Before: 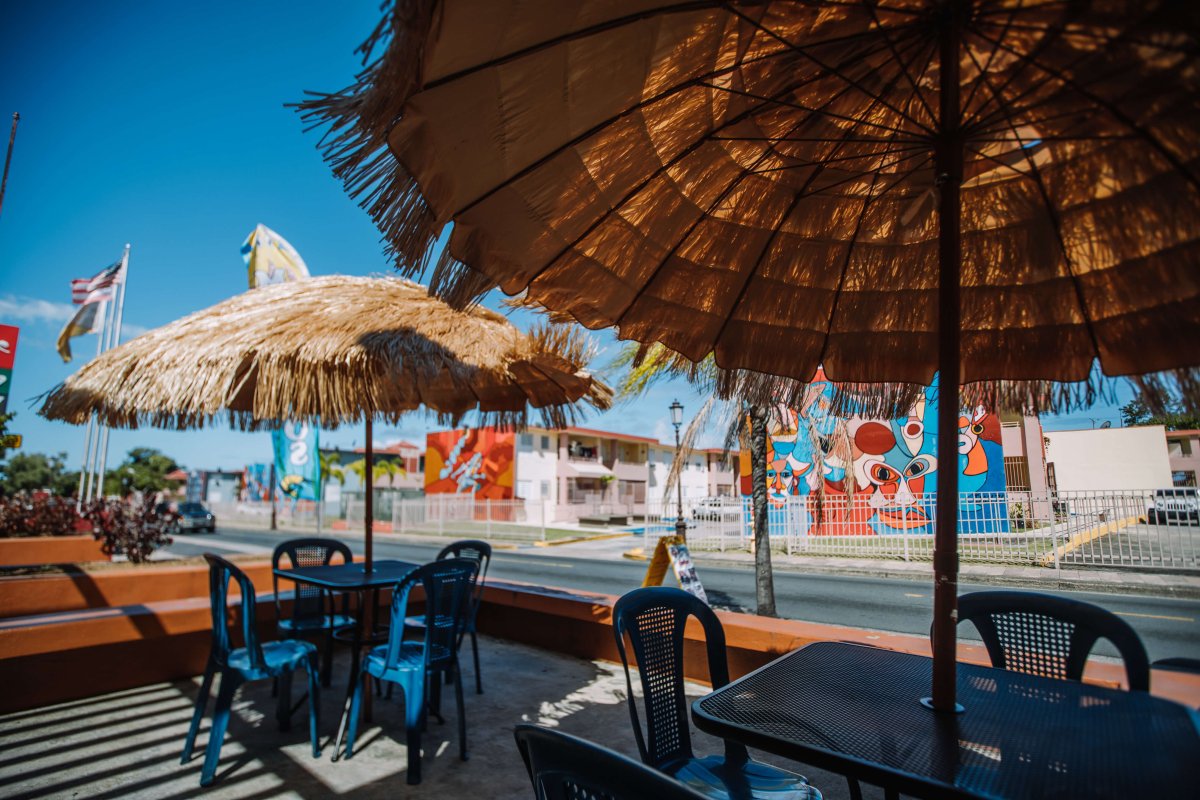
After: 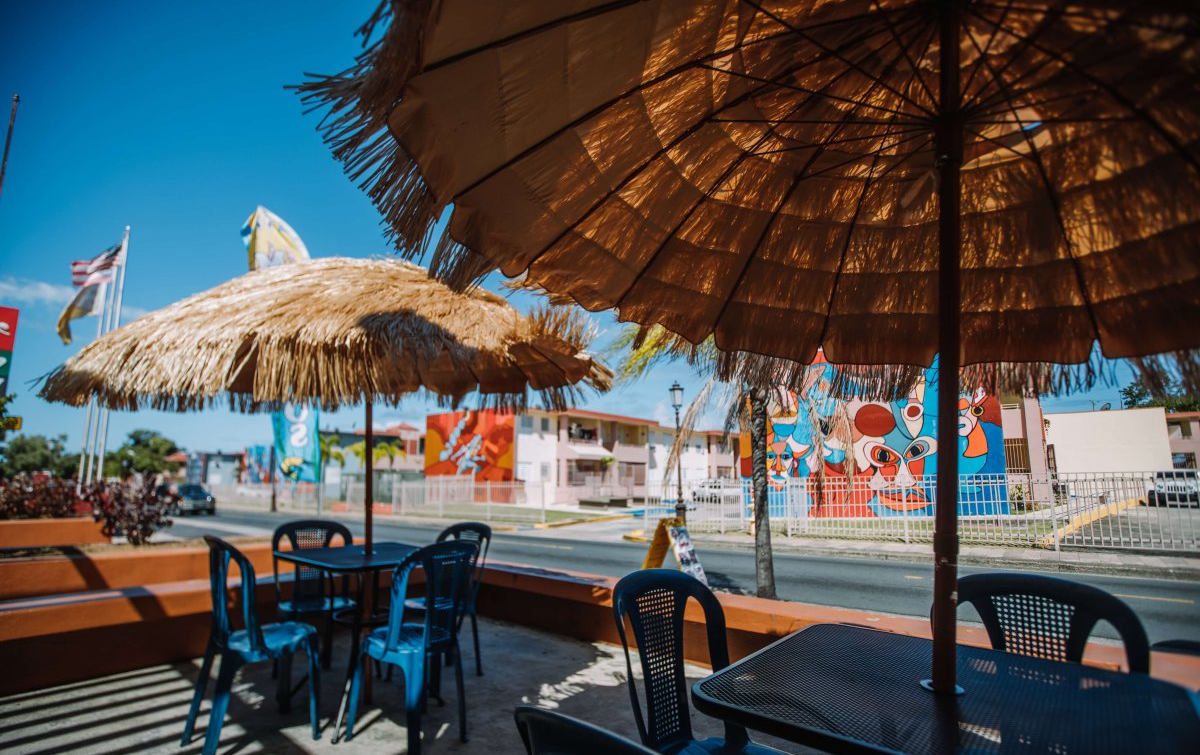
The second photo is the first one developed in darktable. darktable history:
crop and rotate: top 2.349%, bottom 3.153%
